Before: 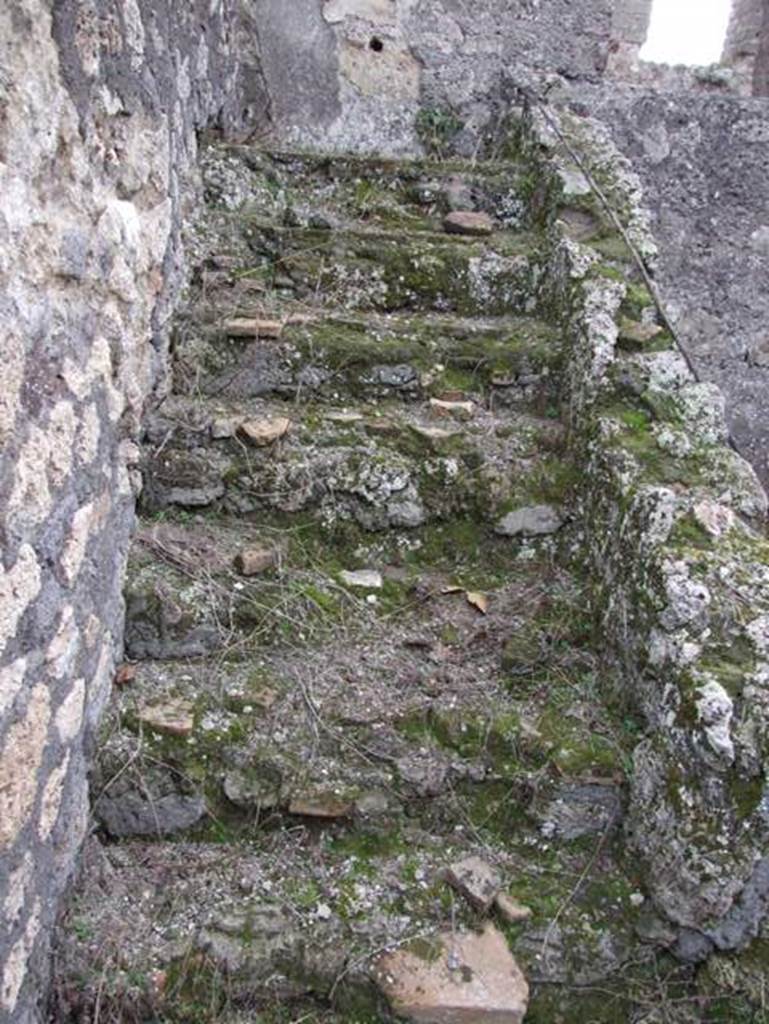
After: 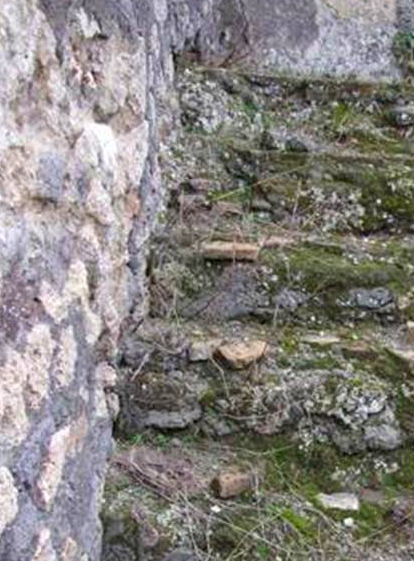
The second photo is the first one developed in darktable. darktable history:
crop and rotate: left 3.068%, top 7.541%, right 43.022%, bottom 37.598%
color correction: highlights b* 0.066, saturation 1.3
